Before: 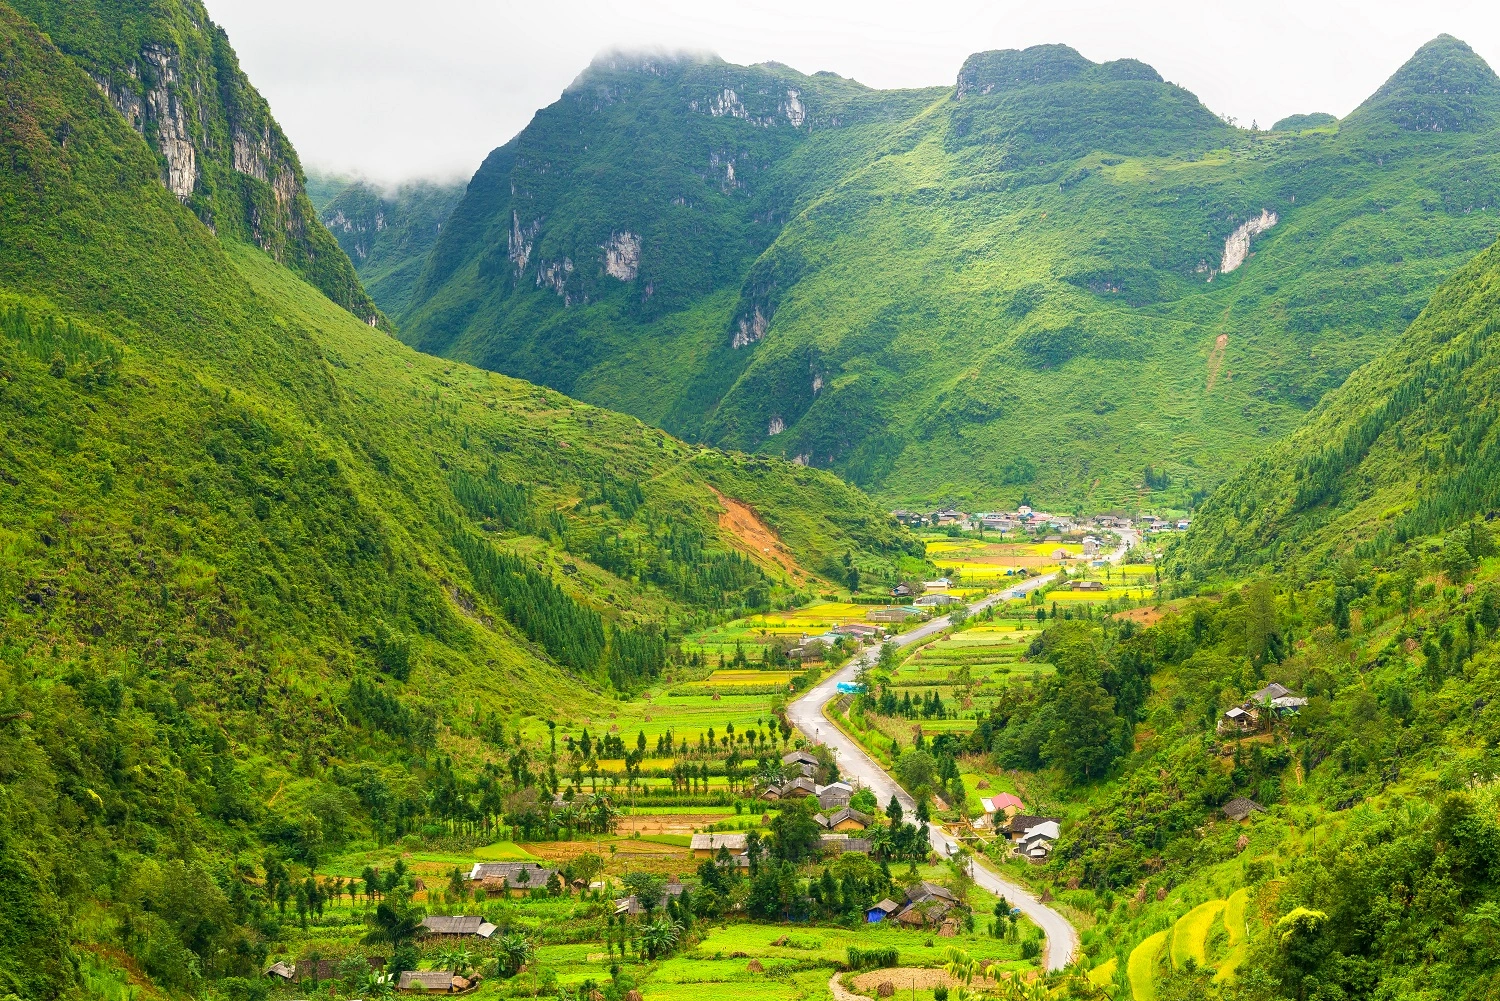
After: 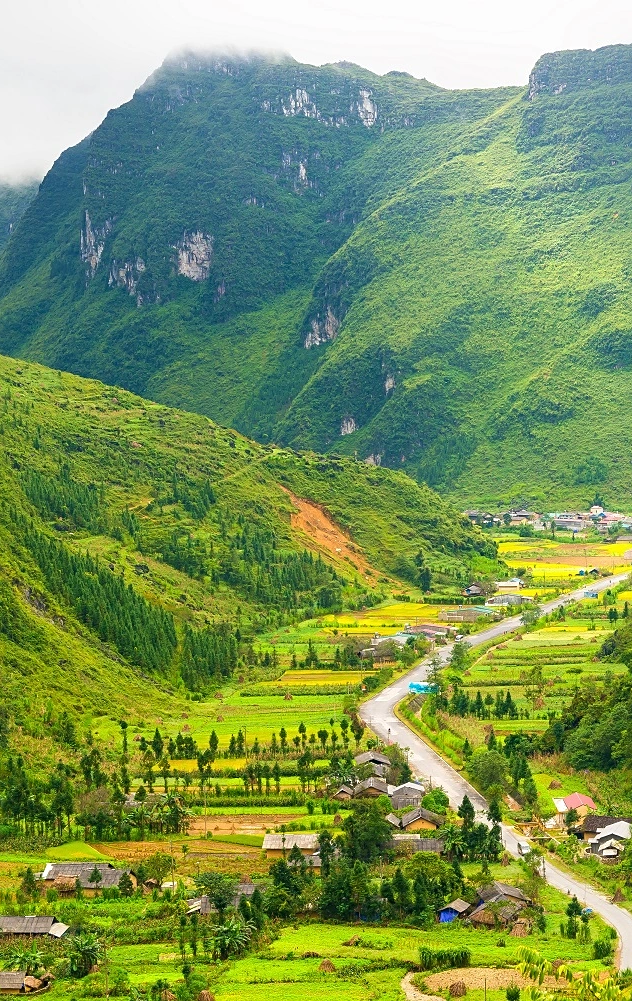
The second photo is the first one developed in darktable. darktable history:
crop: left 28.583%, right 29.231%
sharpen: amount 0.2
